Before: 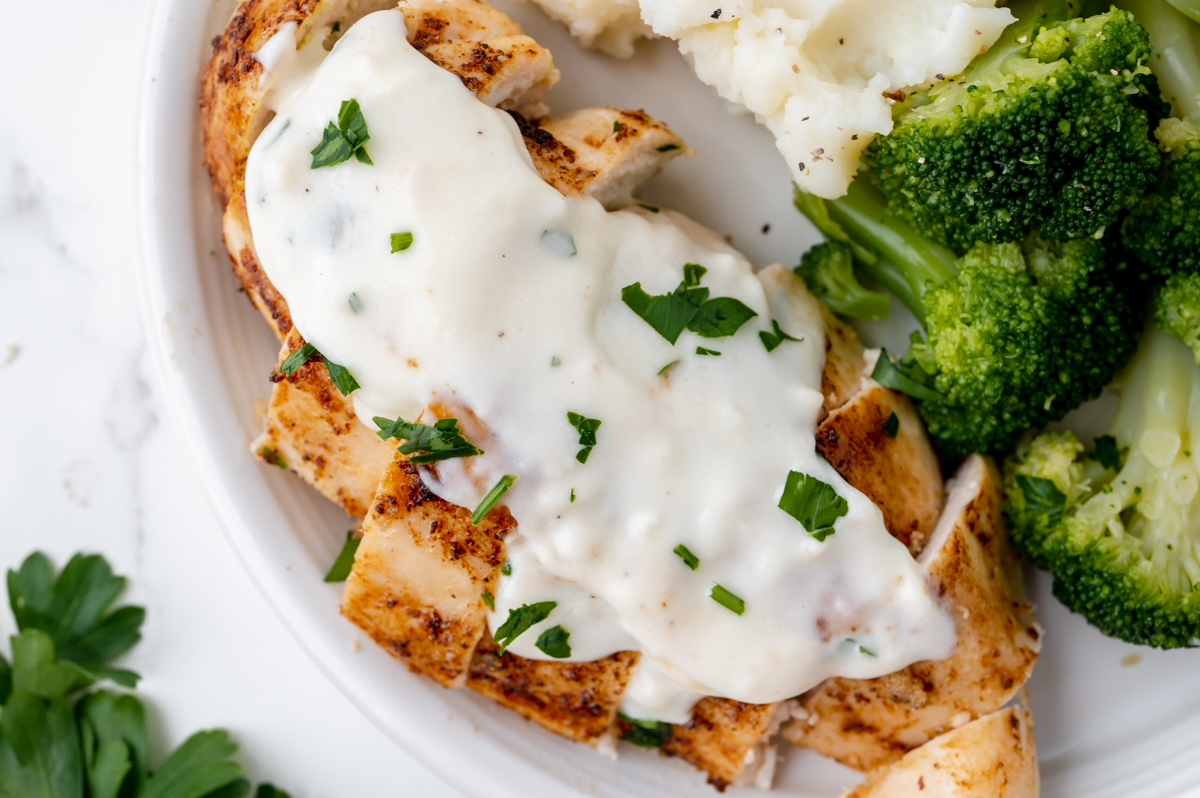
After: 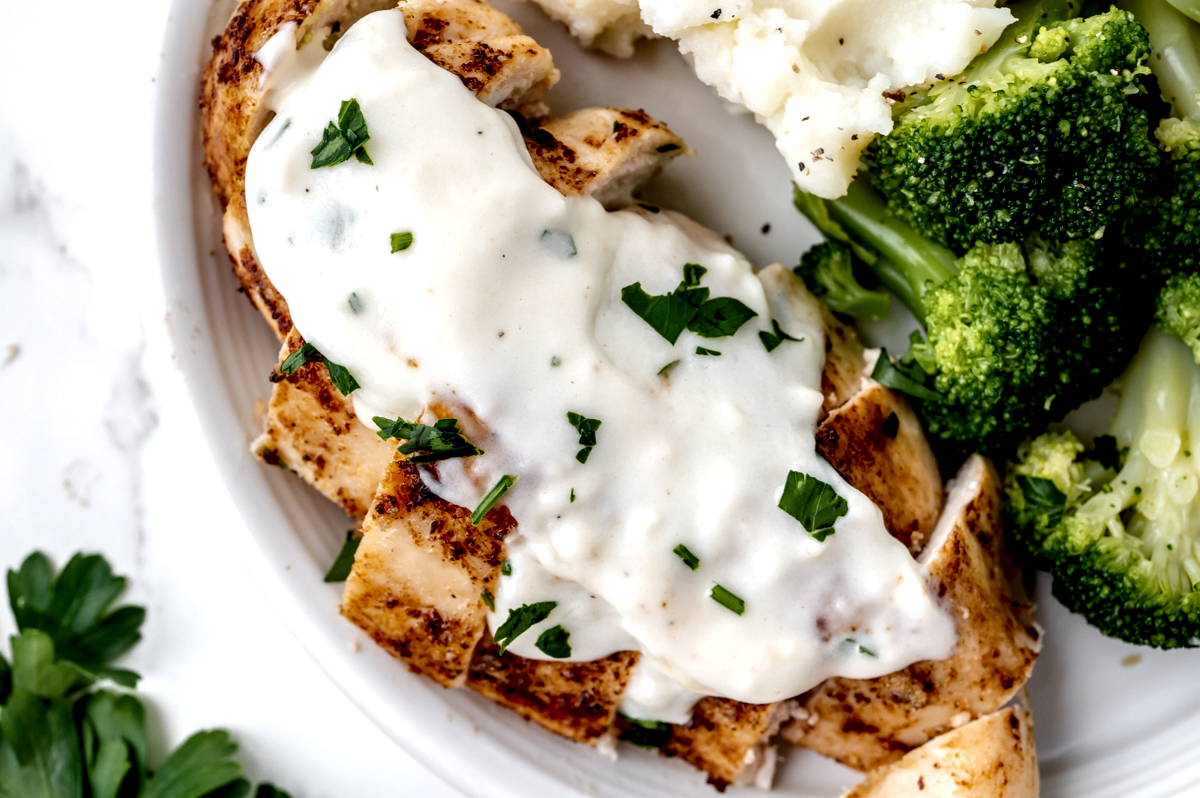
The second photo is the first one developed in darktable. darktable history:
white balance: emerald 1
local contrast: highlights 80%, shadows 57%, detail 175%, midtone range 0.602
